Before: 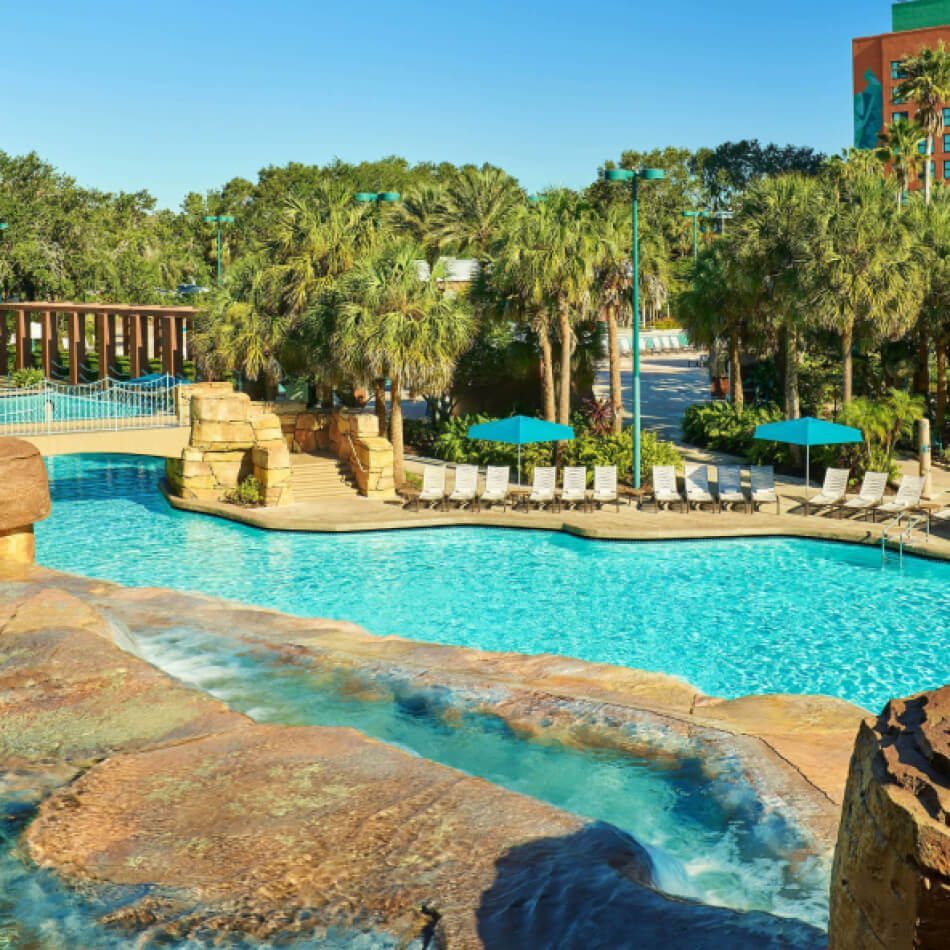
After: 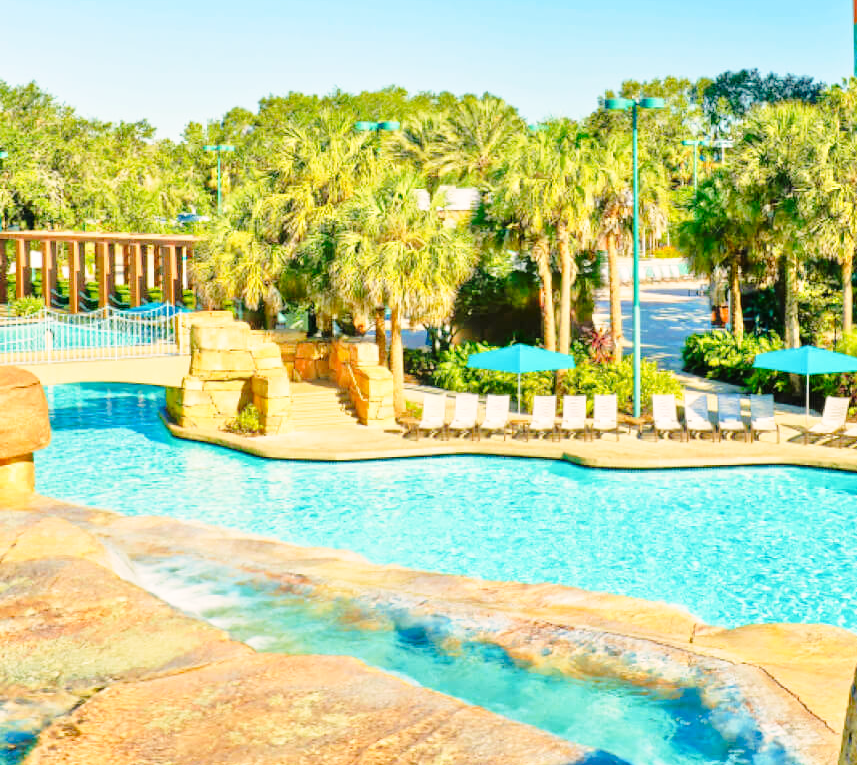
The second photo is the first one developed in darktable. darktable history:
tone equalizer: -7 EV 0.15 EV, -6 EV 0.6 EV, -5 EV 1.15 EV, -4 EV 1.33 EV, -3 EV 1.15 EV, -2 EV 0.6 EV, -1 EV 0.15 EV, mask exposure compensation -0.5 EV
crop: top 7.49%, right 9.717%, bottom 11.943%
base curve: curves: ch0 [(0, 0) (0.028, 0.03) (0.121, 0.232) (0.46, 0.748) (0.859, 0.968) (1, 1)], preserve colors none
color correction: highlights a* 3.22, highlights b* 1.93, saturation 1.19
